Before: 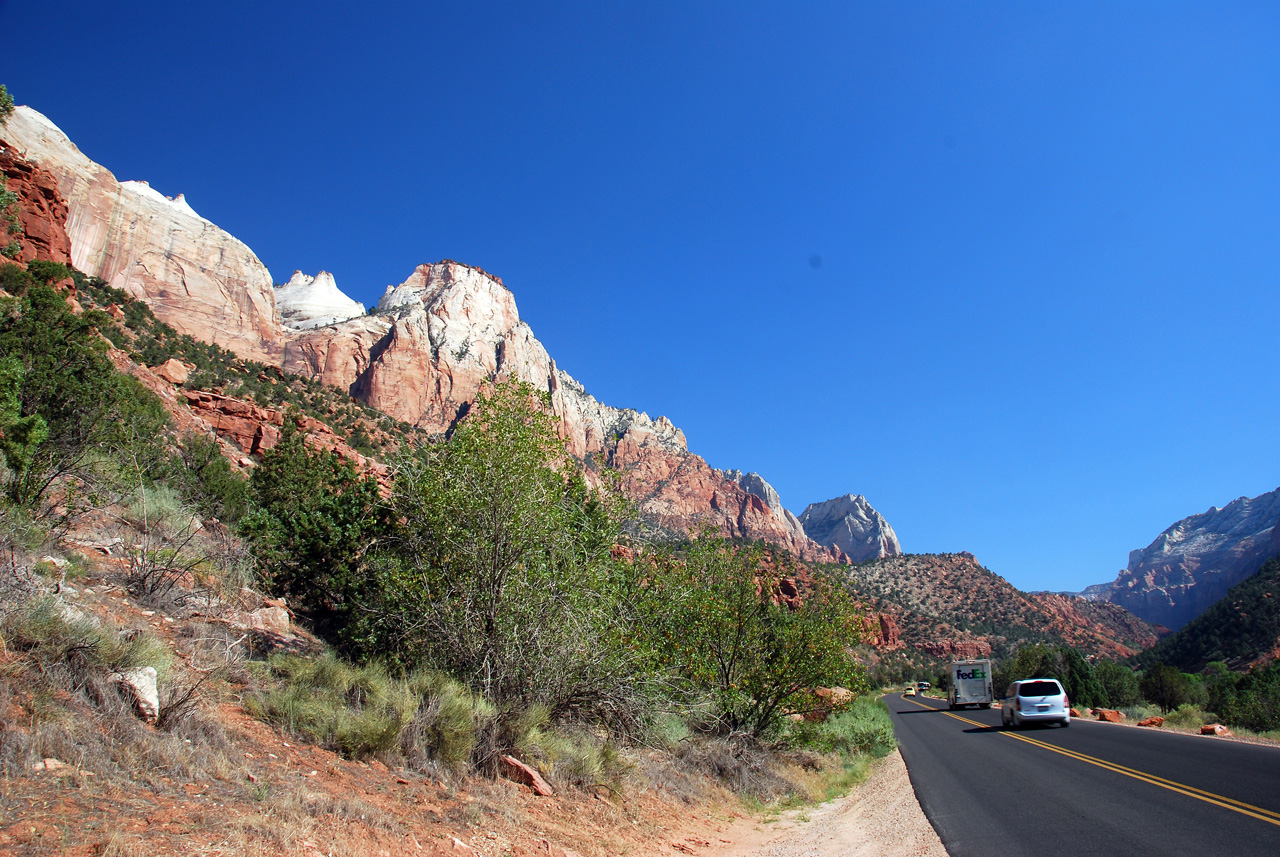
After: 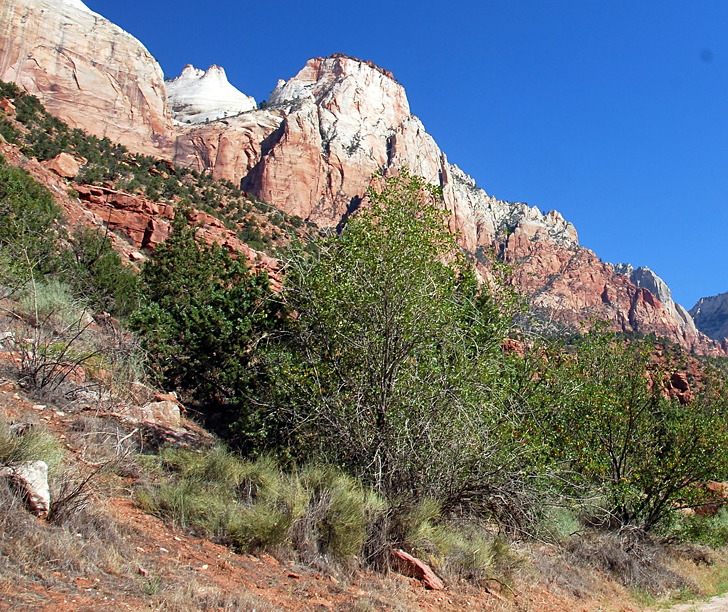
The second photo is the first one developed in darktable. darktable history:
crop: left 8.58%, top 24.084%, right 34.505%, bottom 4.478%
sharpen: amount 0.215
